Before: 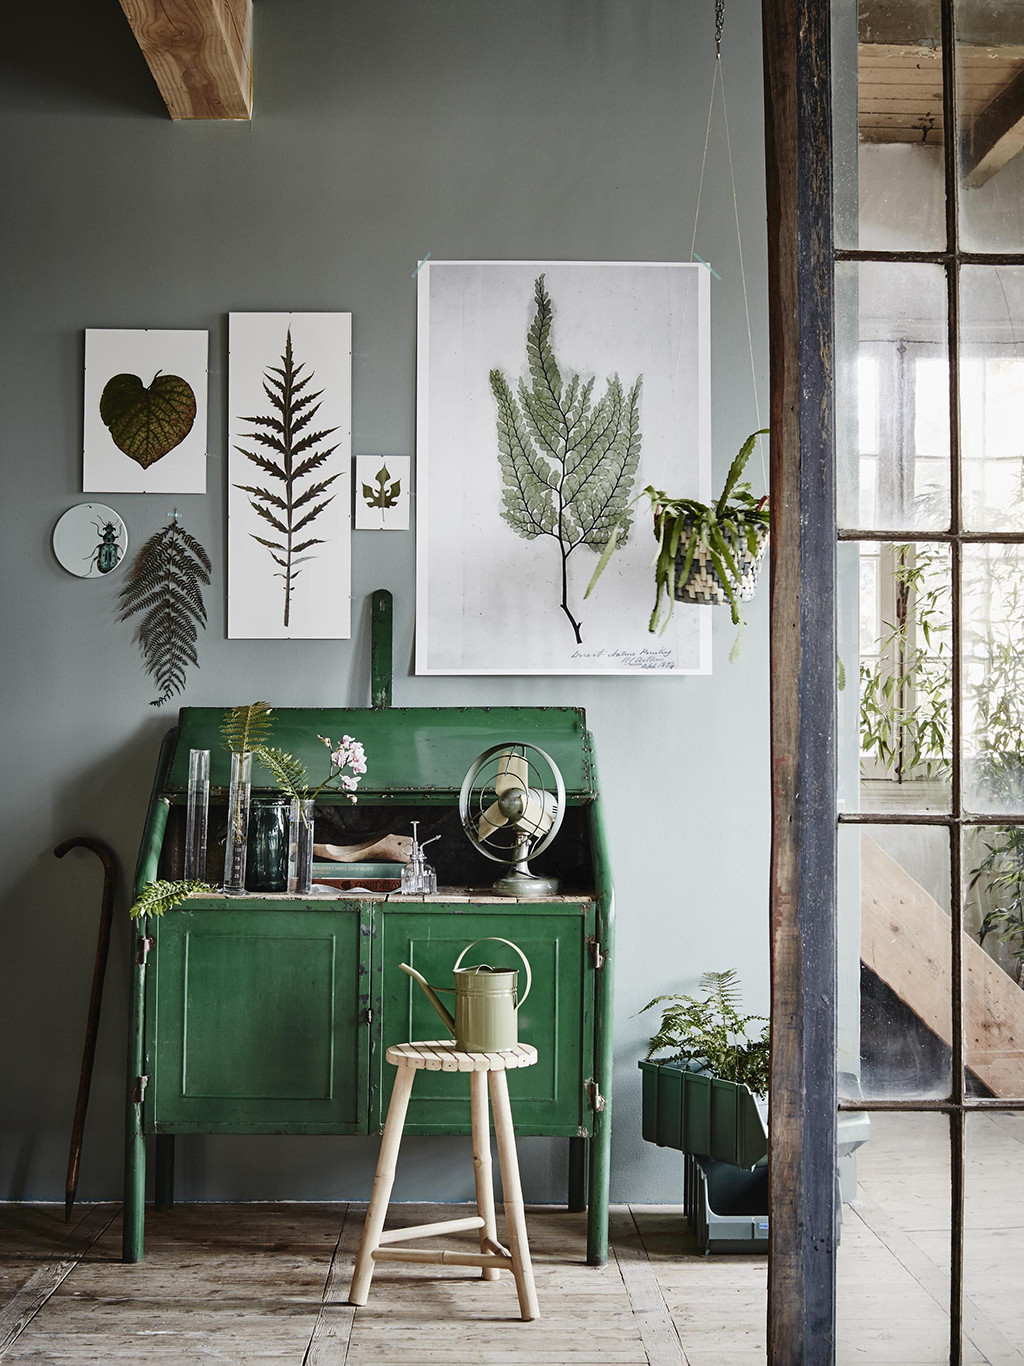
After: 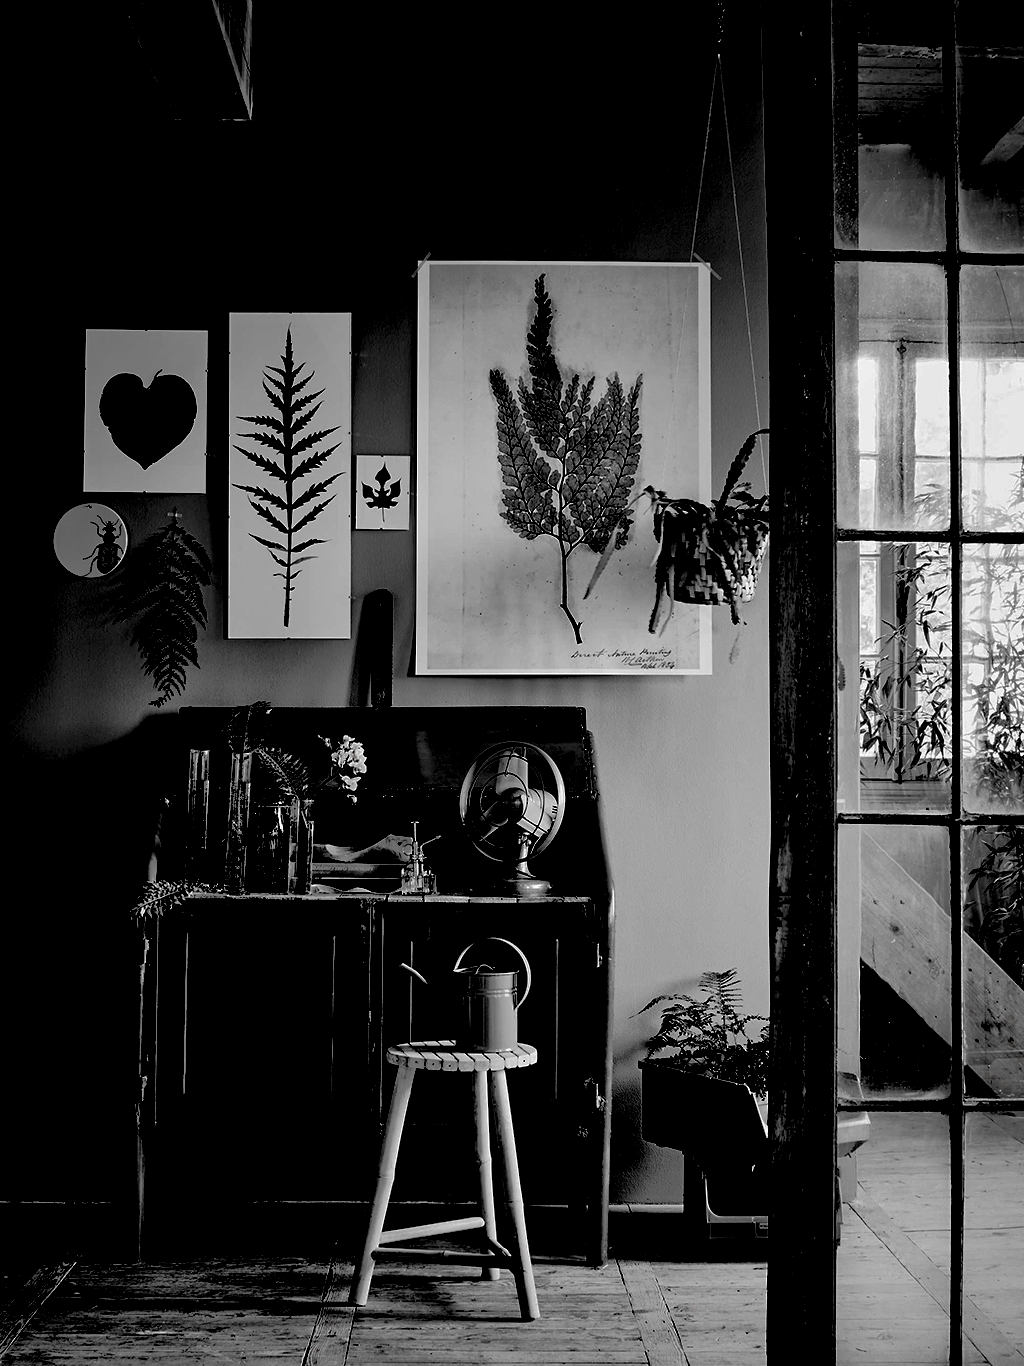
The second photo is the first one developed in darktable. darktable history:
levels: levels [0.514, 0.759, 1]
shadows and highlights: on, module defaults
color zones: curves: ch1 [(0, 0.006) (0.094, 0.285) (0.171, 0.001) (0.429, 0.001) (0.571, 0.003) (0.714, 0.004) (0.857, 0.004) (1, 0.006)]
